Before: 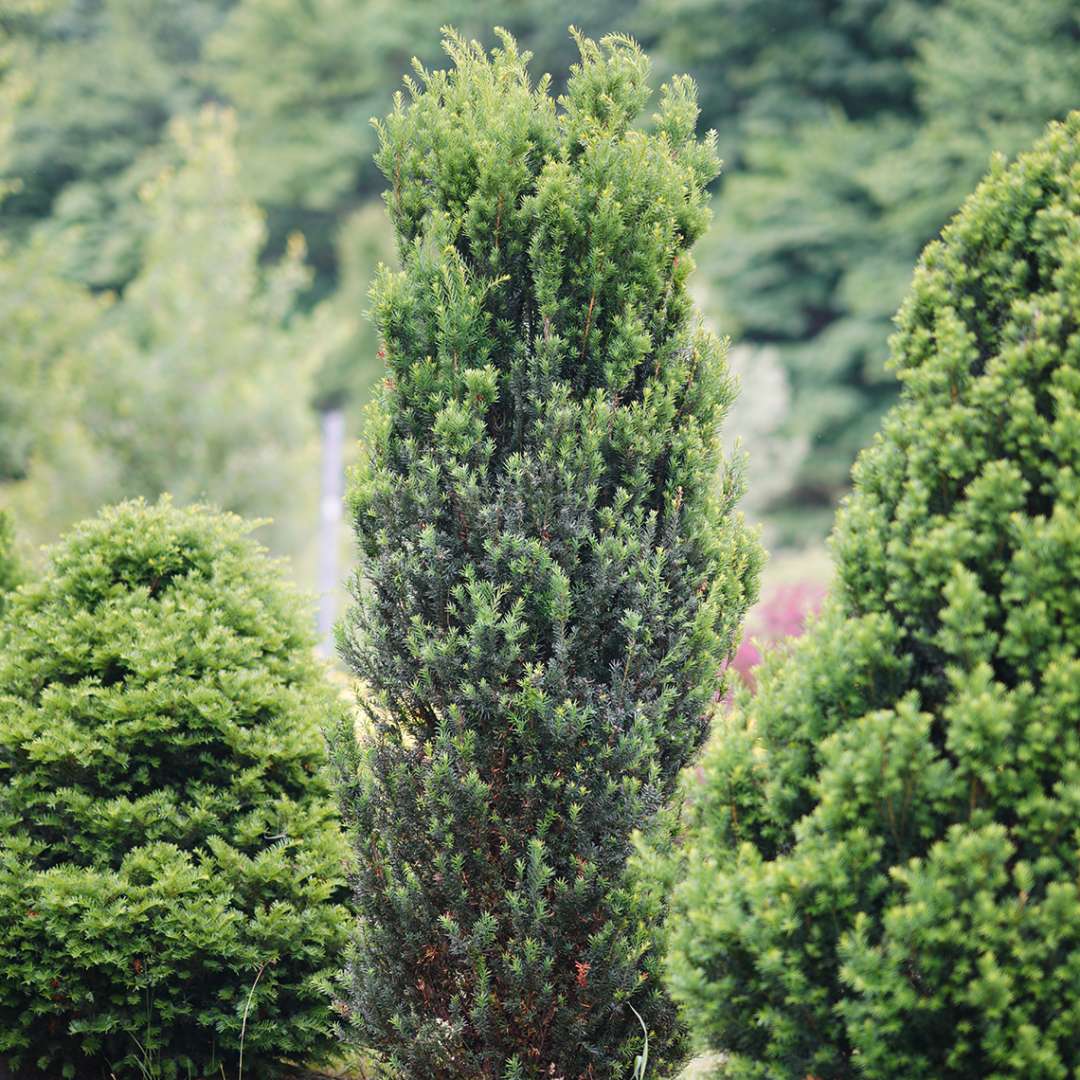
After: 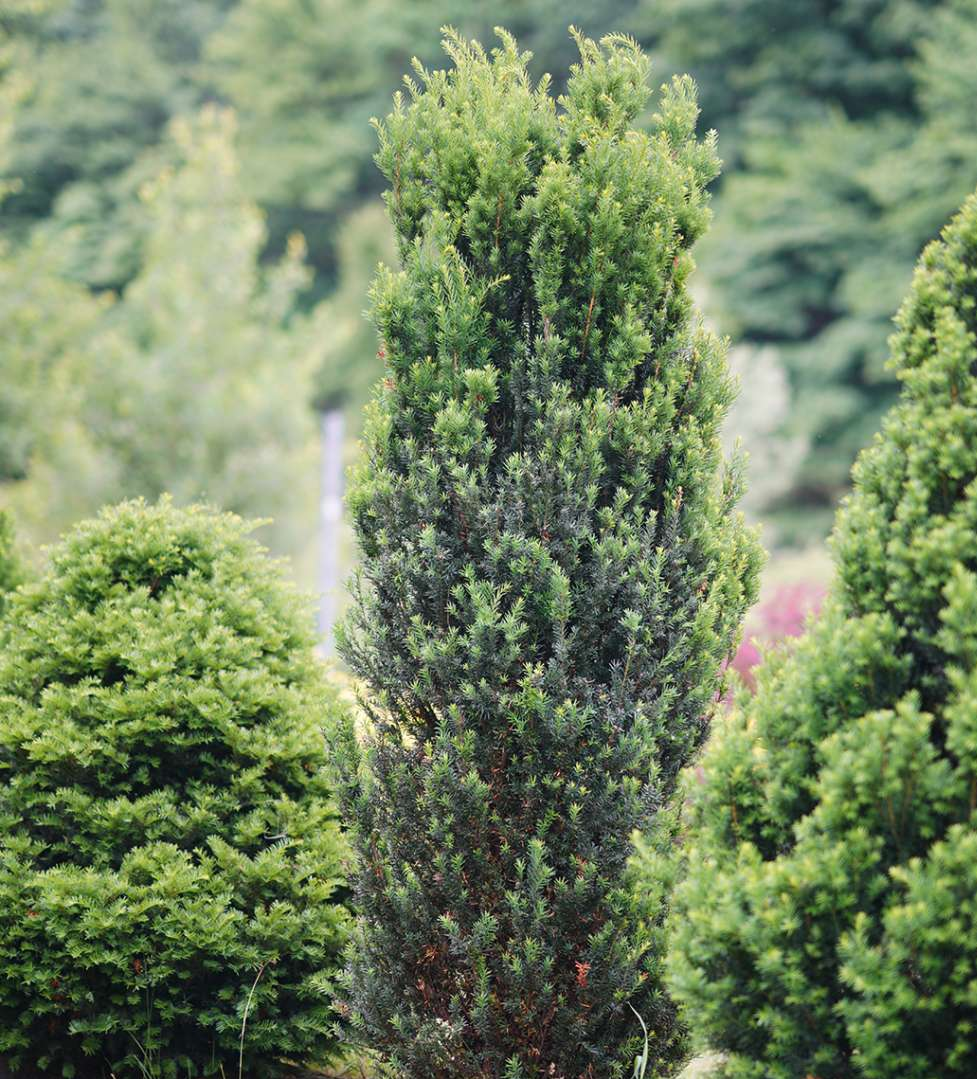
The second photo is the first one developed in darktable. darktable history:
crop: right 9.486%, bottom 0.051%
